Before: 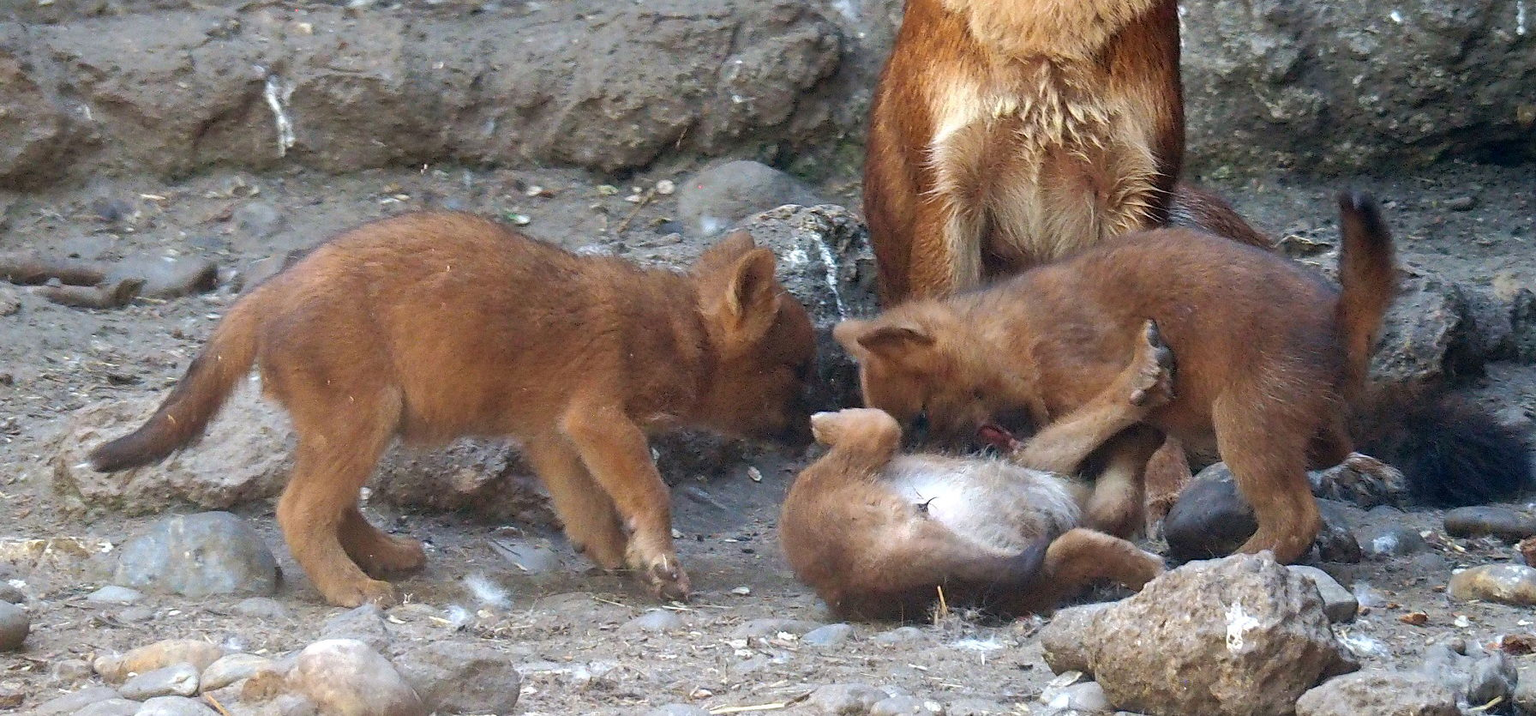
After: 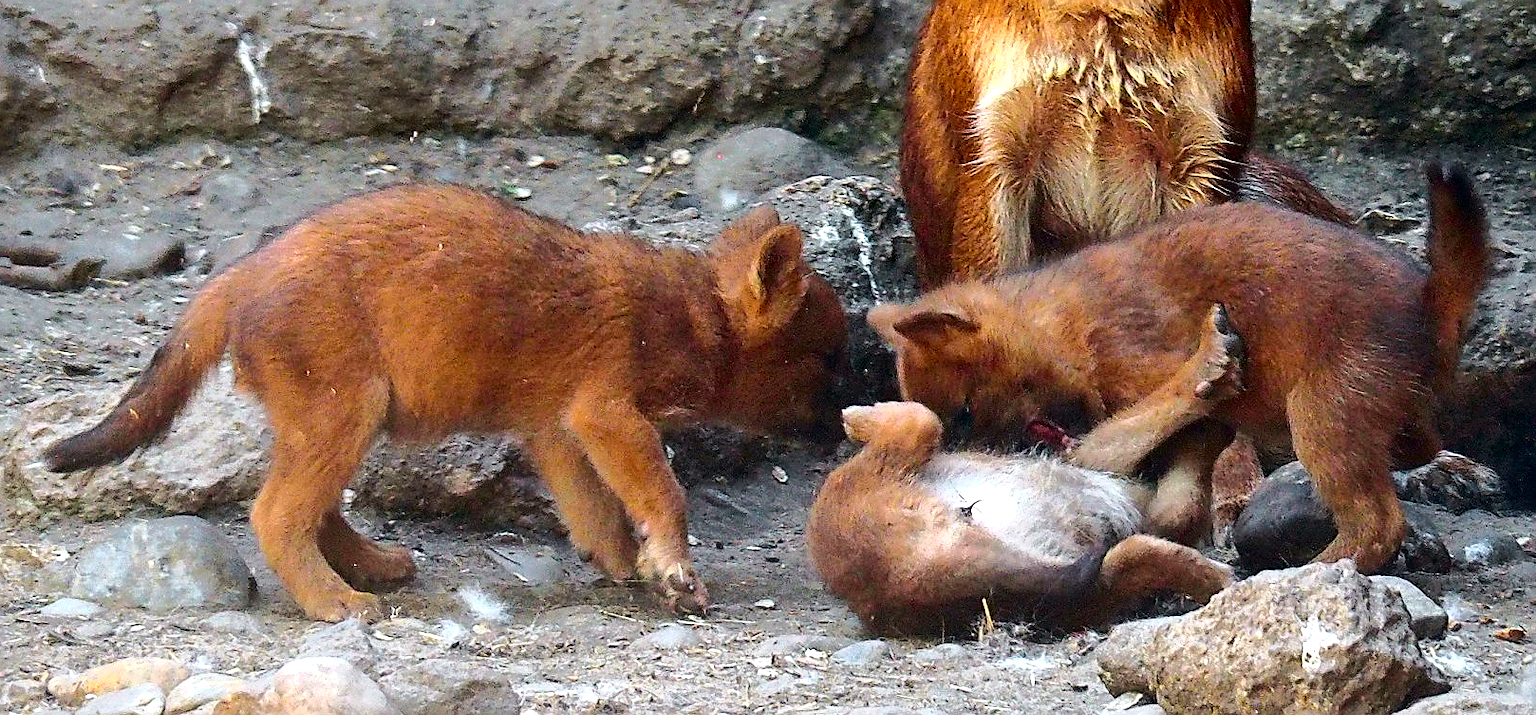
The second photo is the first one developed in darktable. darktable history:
crop: left 3.305%, top 6.436%, right 6.389%, bottom 3.258%
tone curve: curves: ch0 [(0.003, 0) (0.066, 0.023) (0.154, 0.082) (0.281, 0.221) (0.405, 0.389) (0.517, 0.553) (0.716, 0.743) (0.822, 0.882) (1, 1)]; ch1 [(0, 0) (0.164, 0.115) (0.337, 0.332) (0.39, 0.398) (0.464, 0.461) (0.501, 0.5) (0.521, 0.526) (0.571, 0.606) (0.656, 0.677) (0.723, 0.731) (0.811, 0.796) (1, 1)]; ch2 [(0, 0) (0.337, 0.382) (0.464, 0.476) (0.501, 0.502) (0.527, 0.54) (0.556, 0.567) (0.575, 0.606) (0.659, 0.736) (1, 1)], color space Lab, independent channels, preserve colors none
sharpen: amount 0.55
color balance: contrast 10%
